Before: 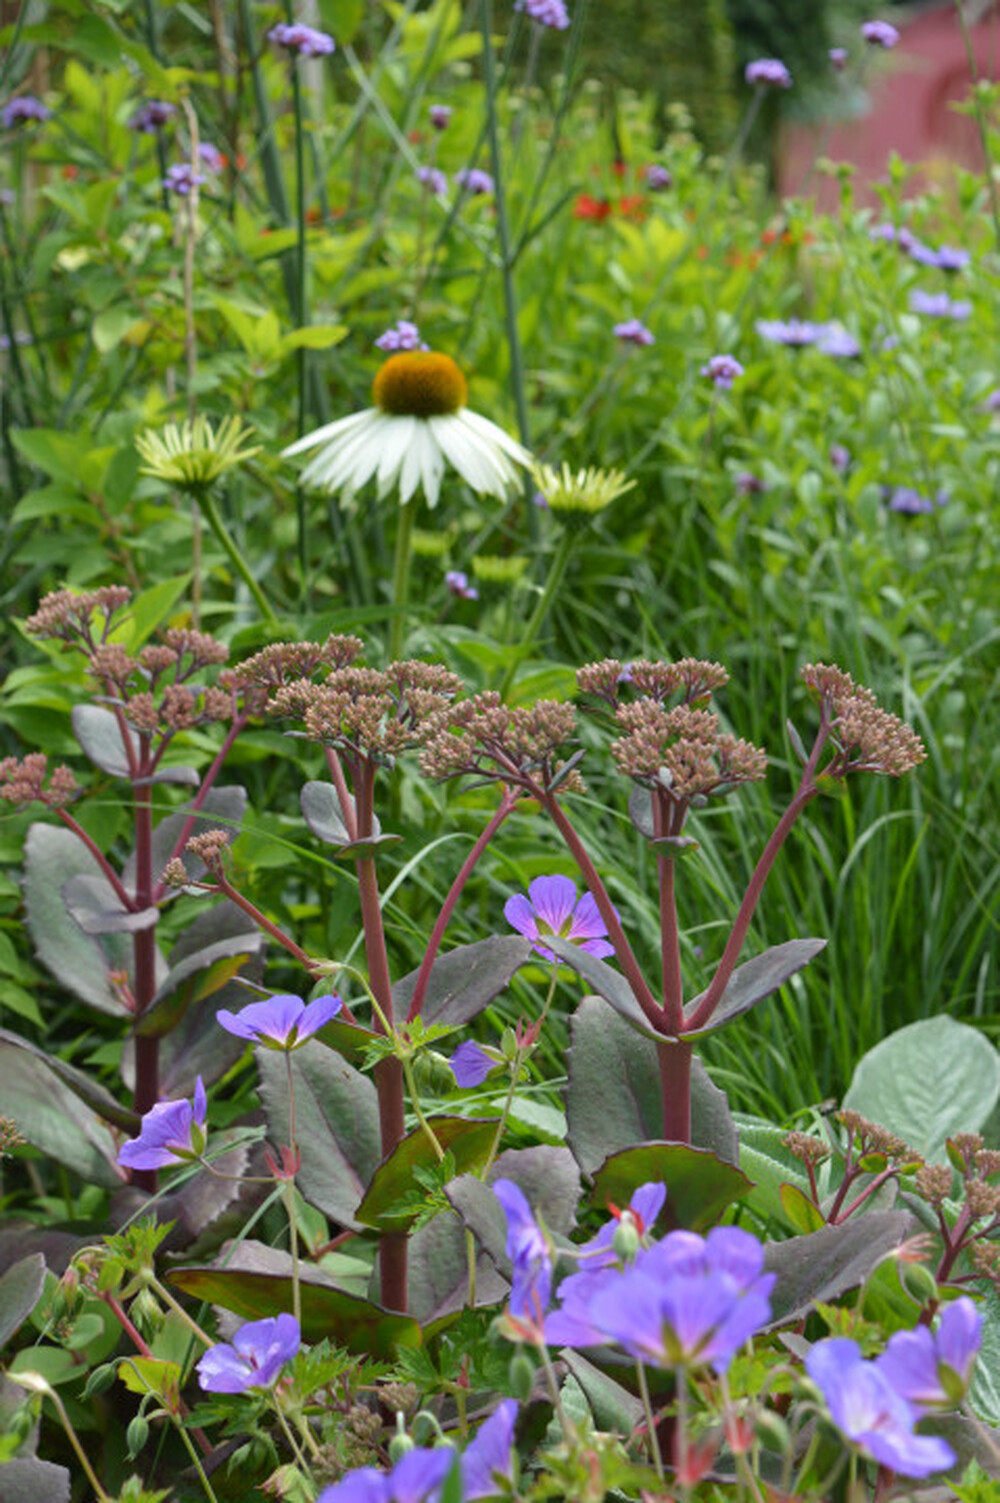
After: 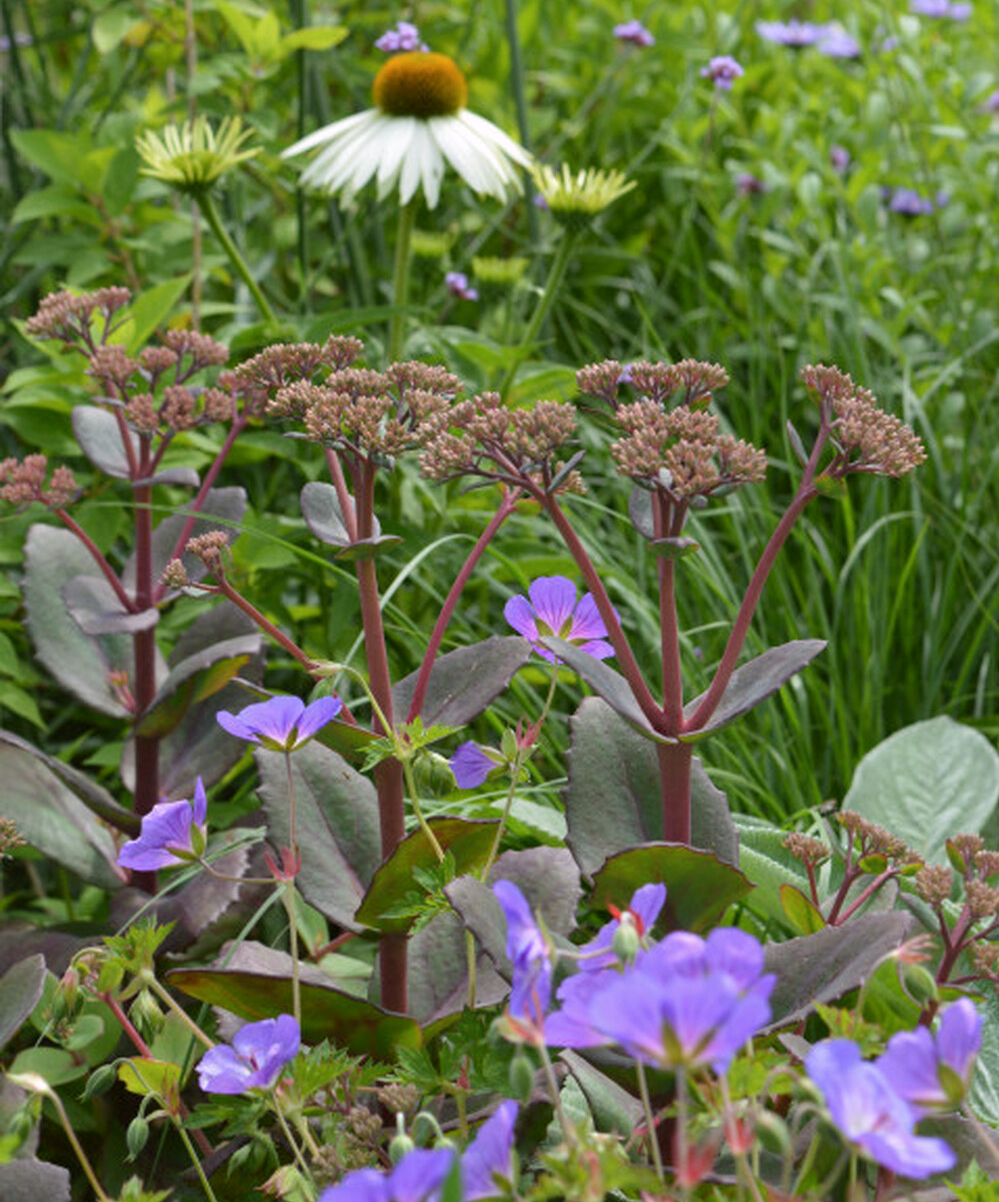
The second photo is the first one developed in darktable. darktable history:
crop and rotate: top 19.998%
color correction: highlights a* 3.12, highlights b* -1.55, shadows a* -0.101, shadows b* 2.52, saturation 0.98
